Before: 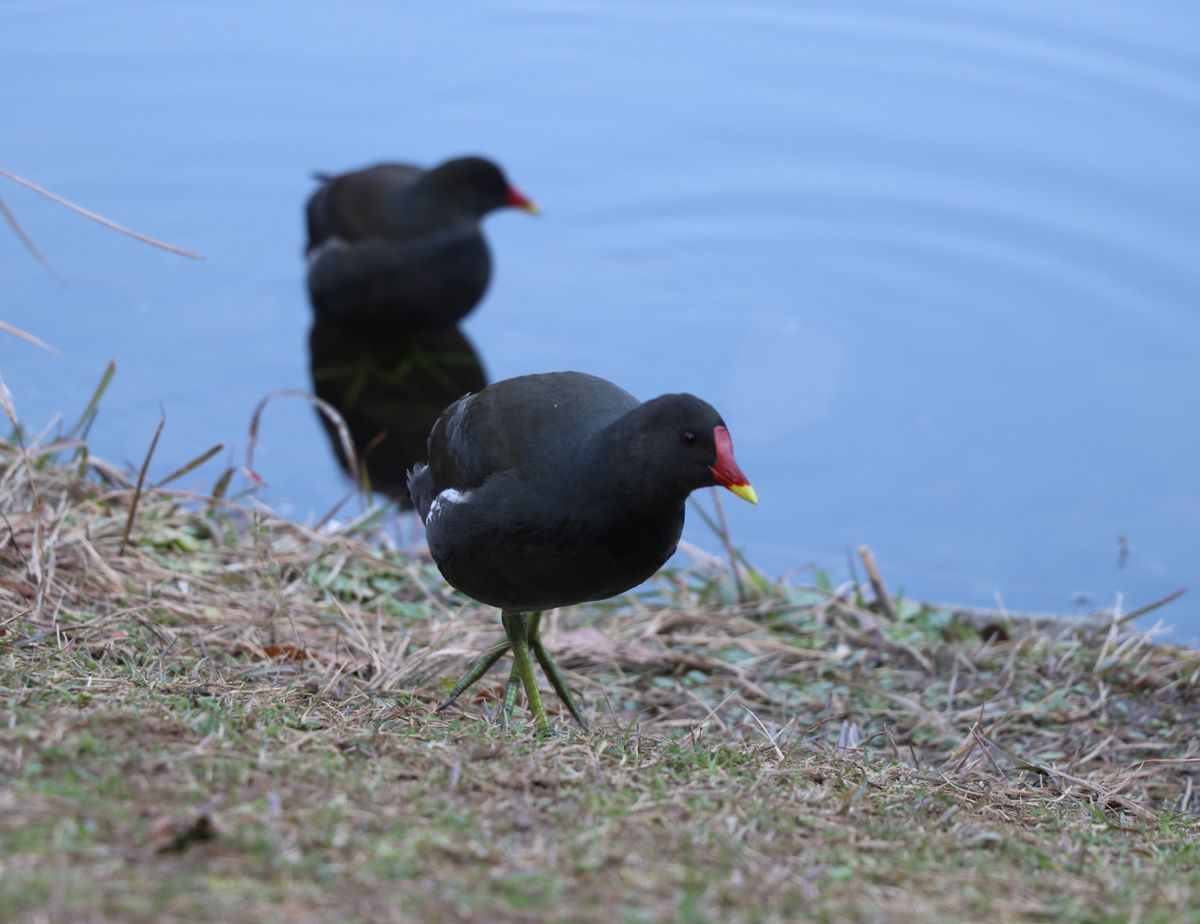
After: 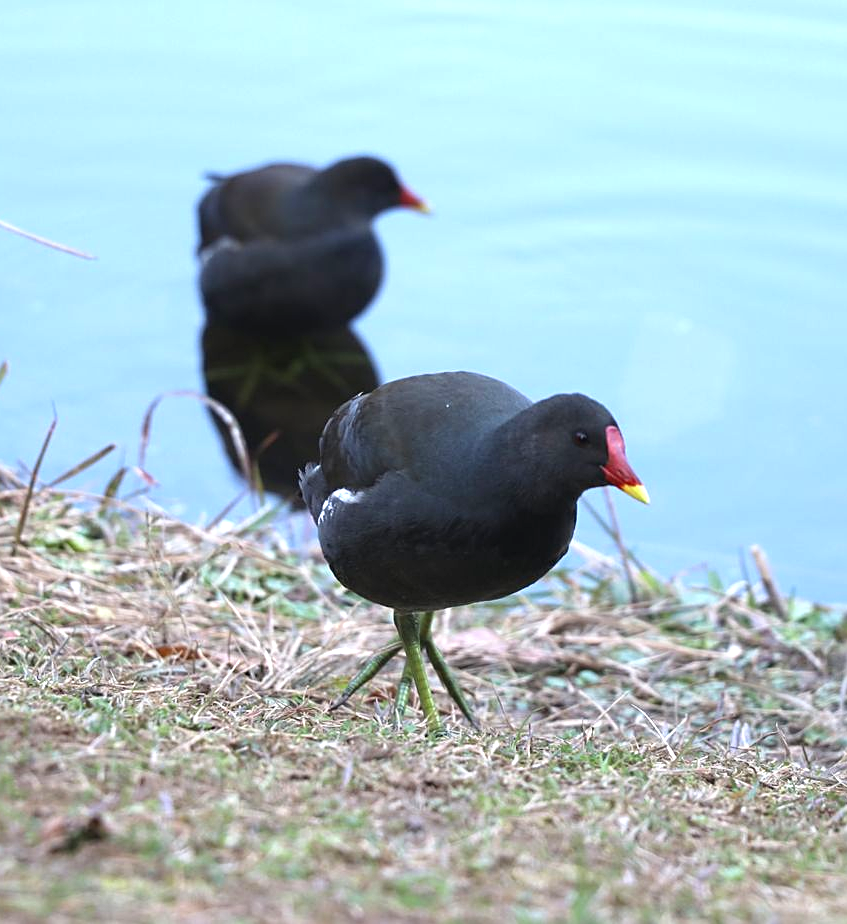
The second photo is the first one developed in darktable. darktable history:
exposure: black level correction 0, exposure 0.949 EV, compensate highlight preservation false
crop and rotate: left 9.005%, right 20.355%
sharpen: amount 0.461
